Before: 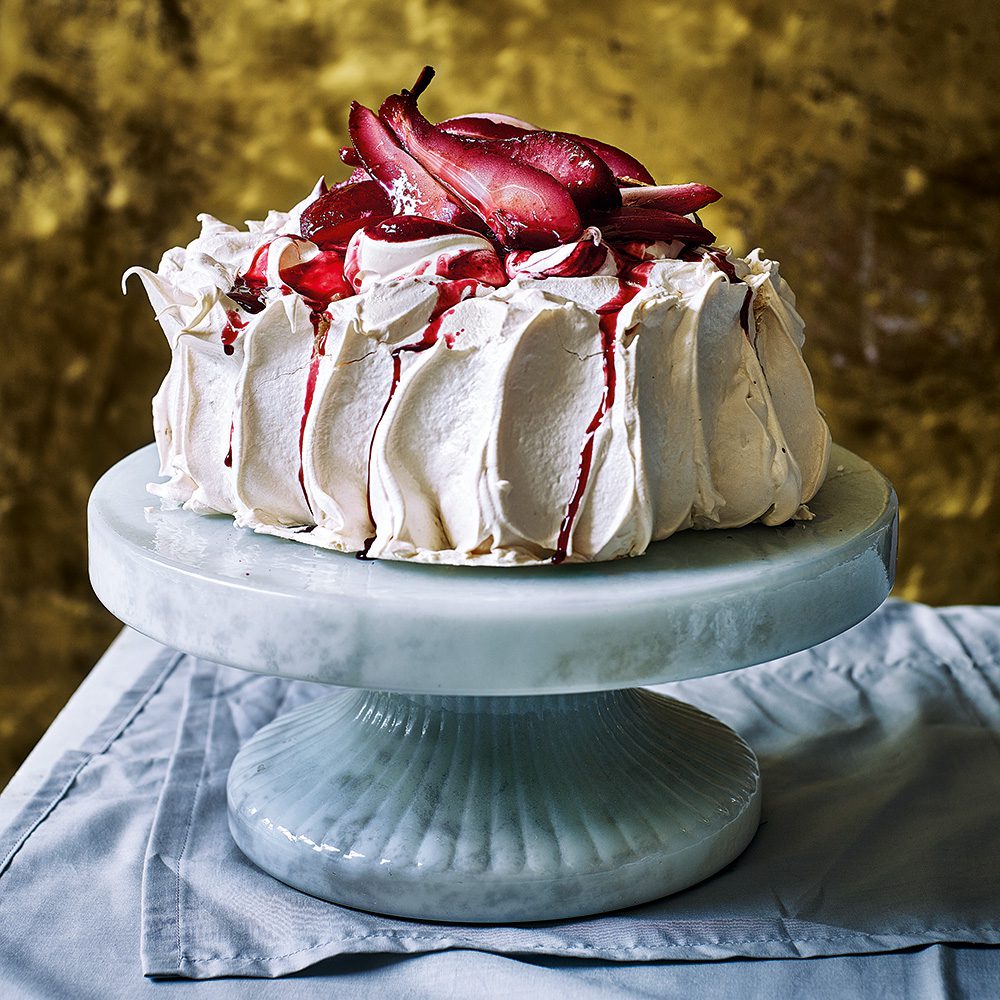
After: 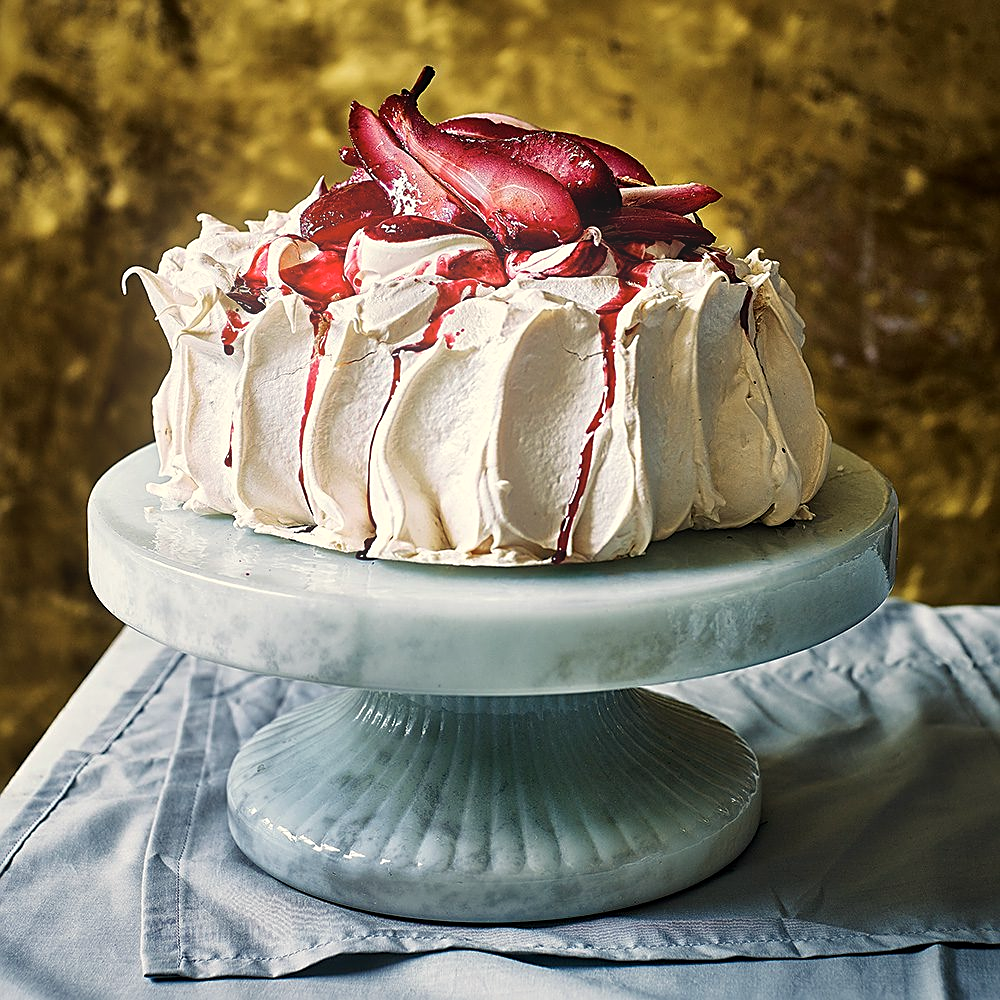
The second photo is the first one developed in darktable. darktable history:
tone equalizer: on, module defaults
bloom: size 13.65%, threshold 98.39%, strength 4.82%
white balance: red 1.029, blue 0.92
sharpen: on, module defaults
